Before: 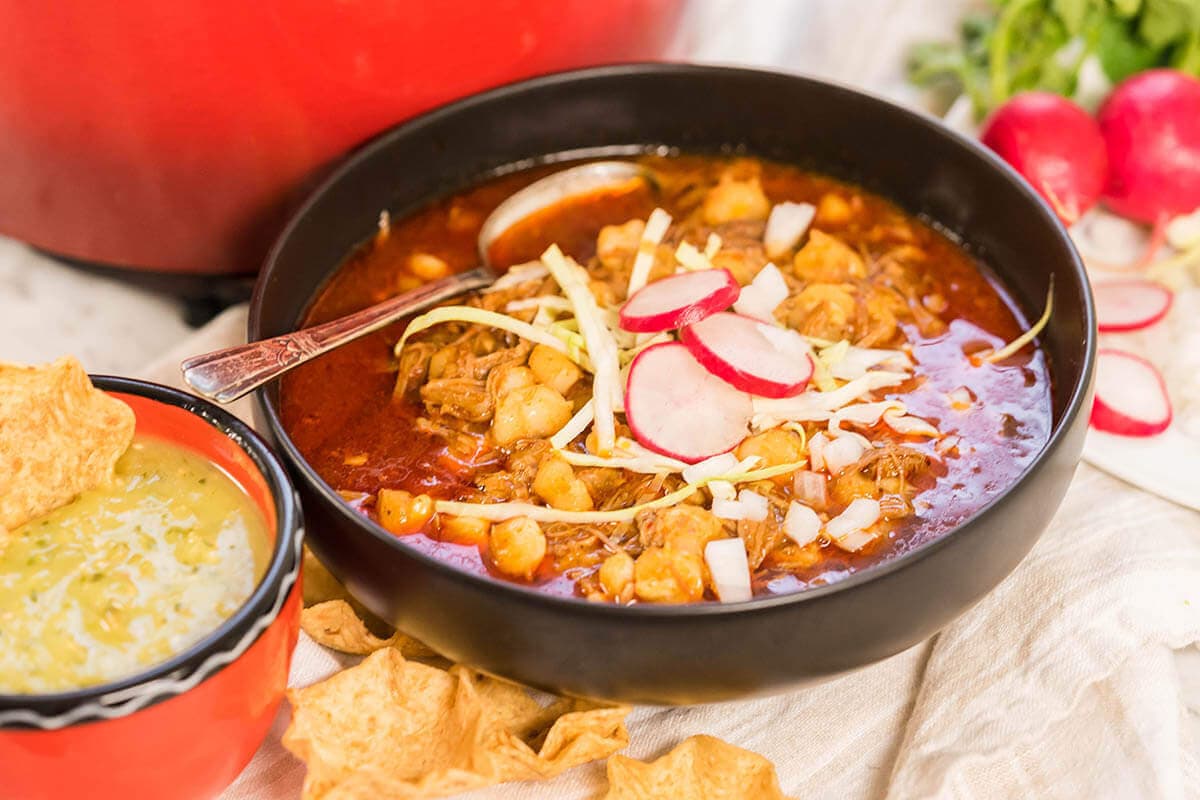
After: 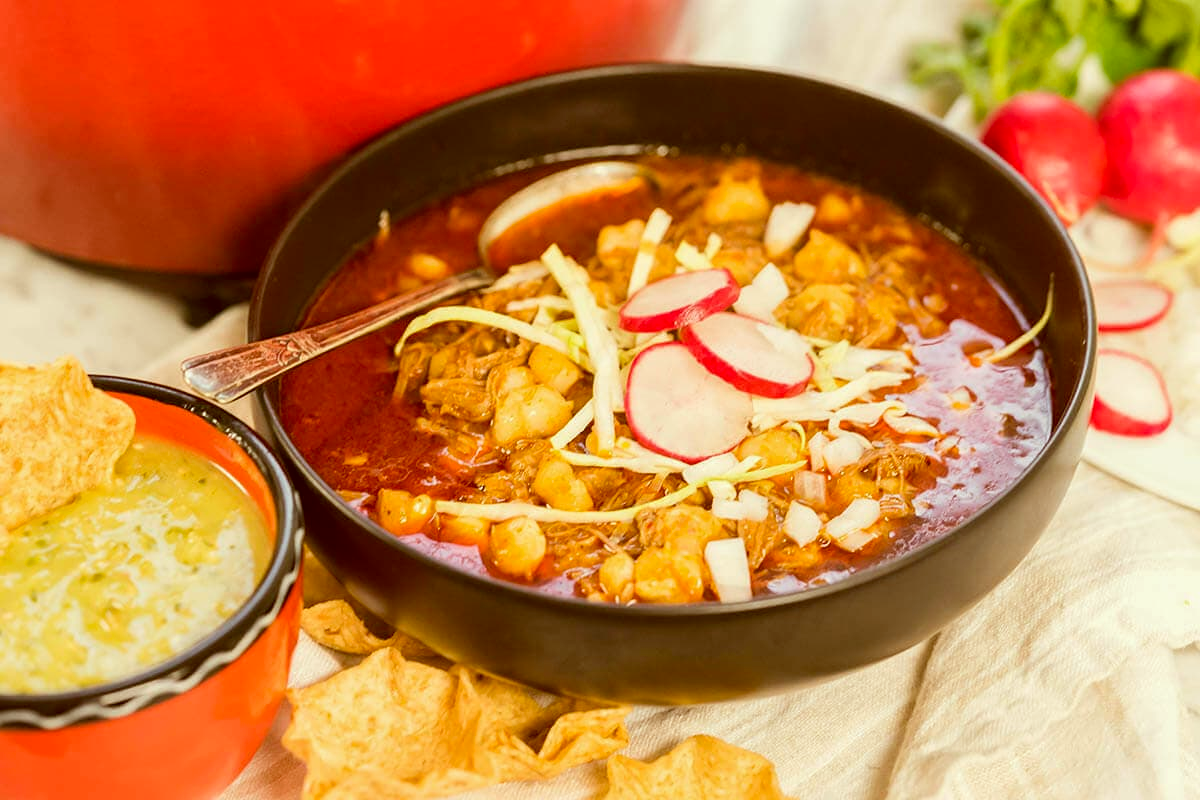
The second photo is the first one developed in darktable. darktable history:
tone equalizer: on, module defaults
color correction: highlights a* -5.3, highlights b* 9.8, shadows a* 9.8, shadows b* 24.26
